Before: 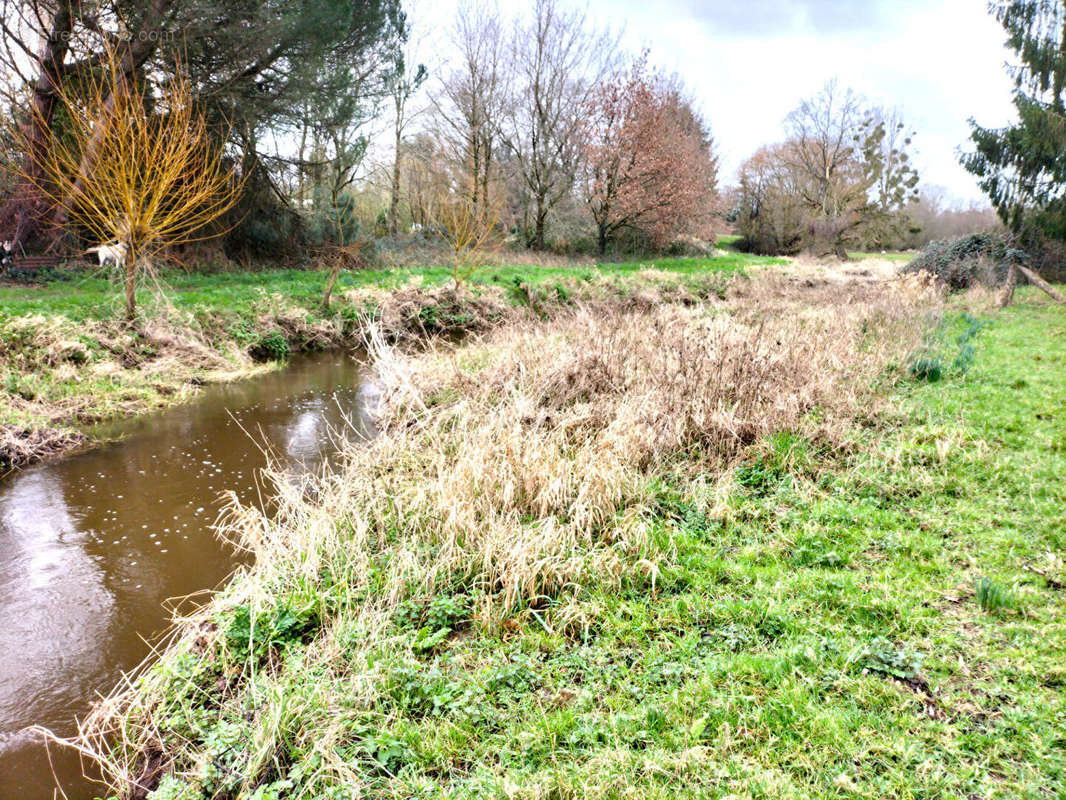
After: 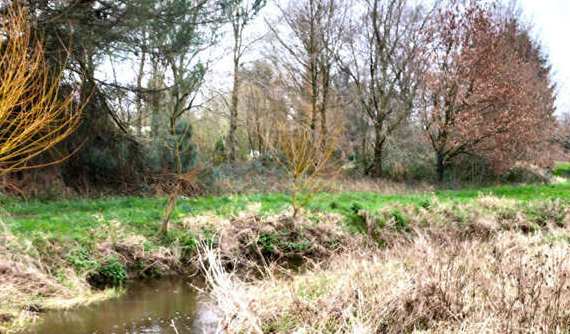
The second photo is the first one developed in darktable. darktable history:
crop: left 15.241%, top 9.215%, right 31.234%, bottom 49.006%
shadows and highlights: shadows 25.16, highlights -48.12, soften with gaussian
